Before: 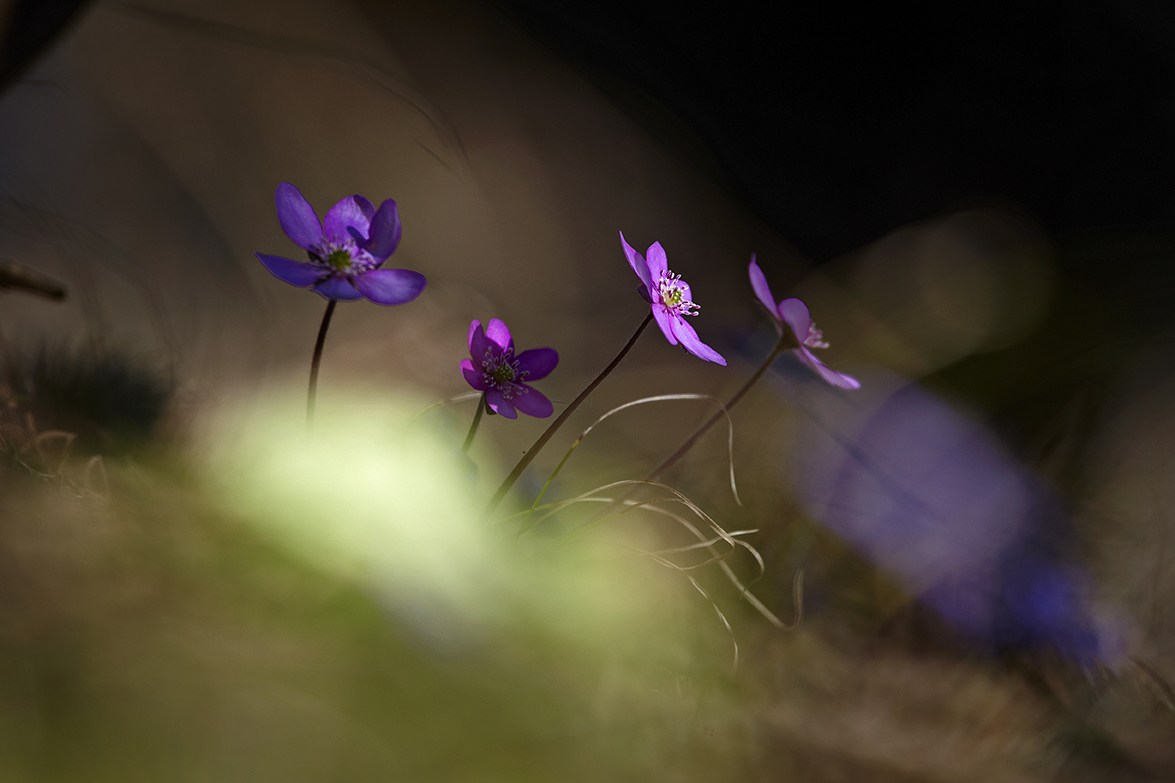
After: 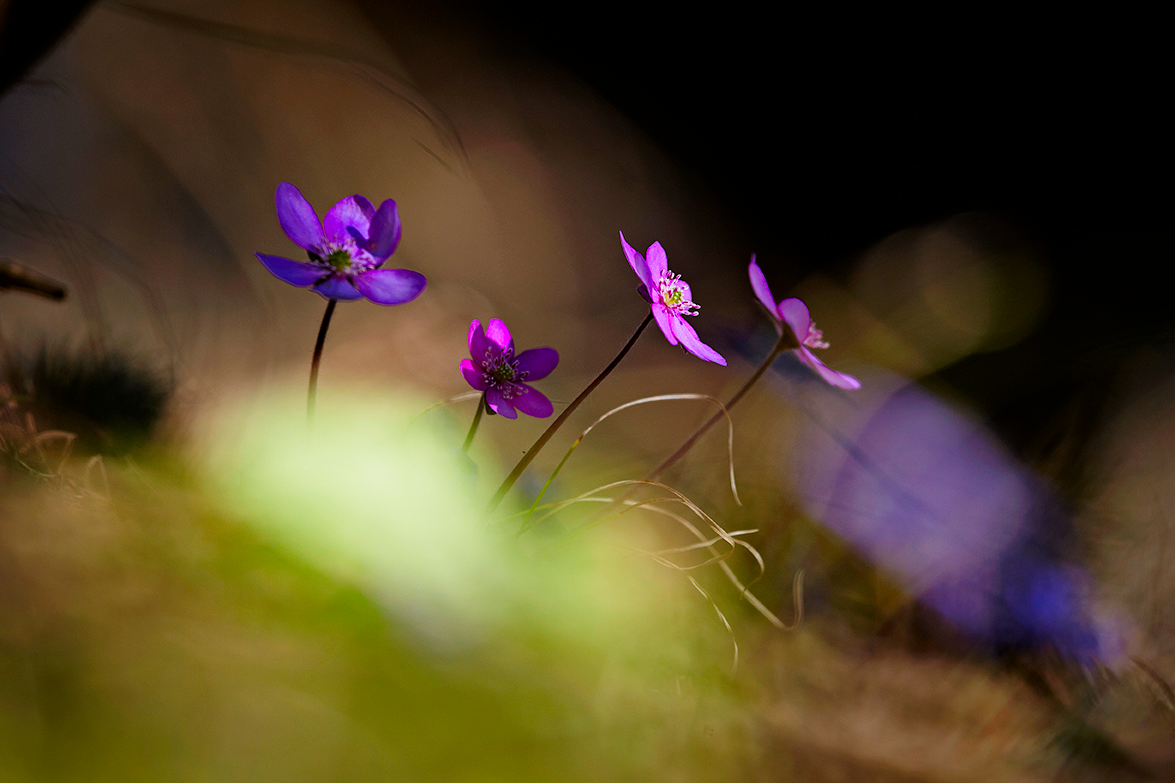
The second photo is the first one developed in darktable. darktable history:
exposure: exposure 0.586 EV, compensate highlight preservation false
color correction: highlights b* 0.031, saturation 1.3
filmic rgb: black relative exposure -7.96 EV, white relative exposure 3.97 EV, hardness 4.2, contrast 0.99
